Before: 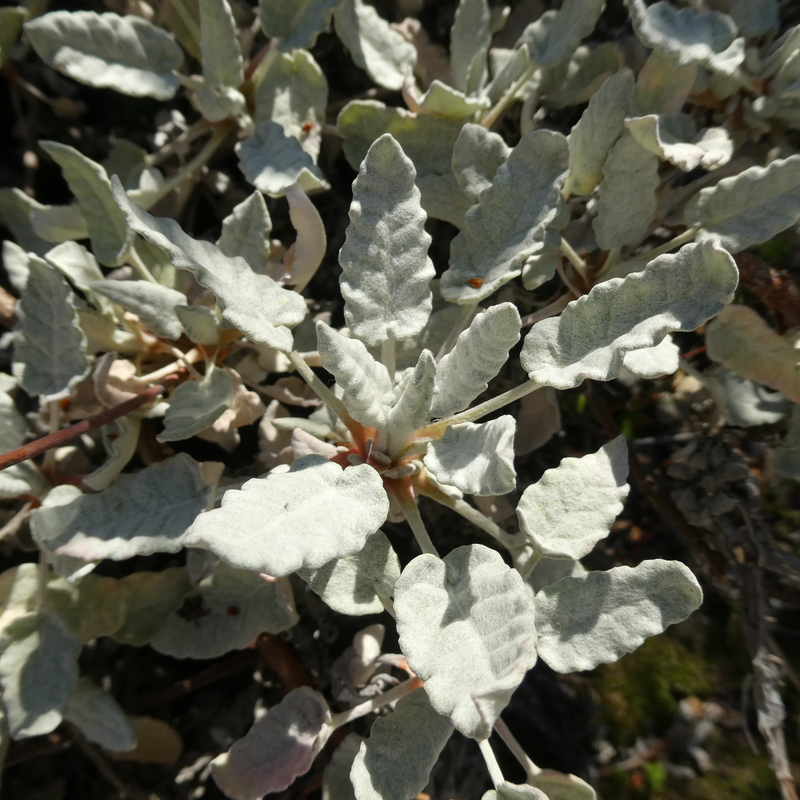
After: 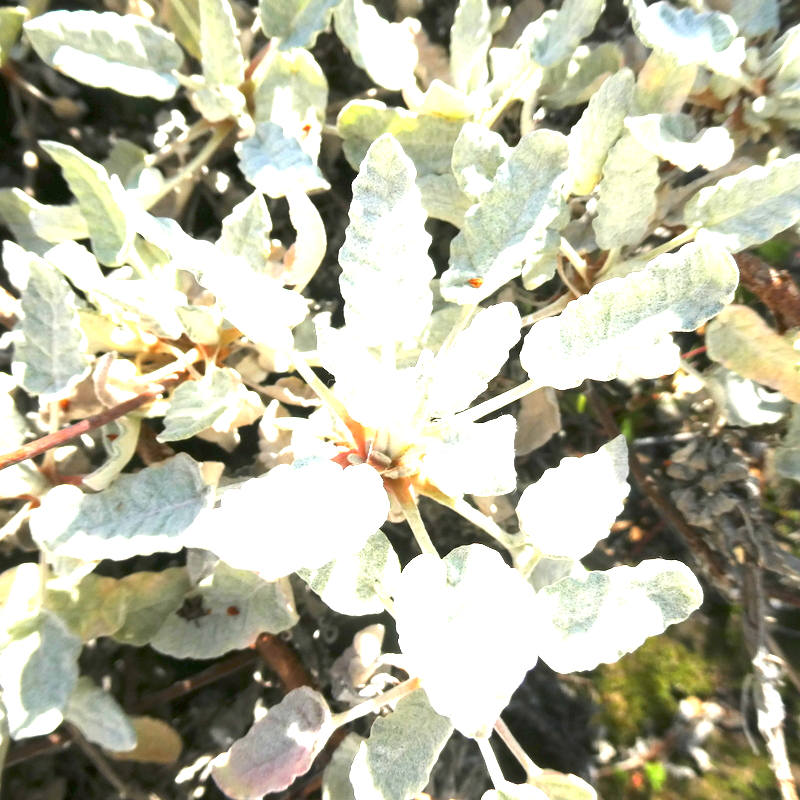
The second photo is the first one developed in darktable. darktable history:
exposure: exposure 3.004 EV, compensate highlight preservation false
